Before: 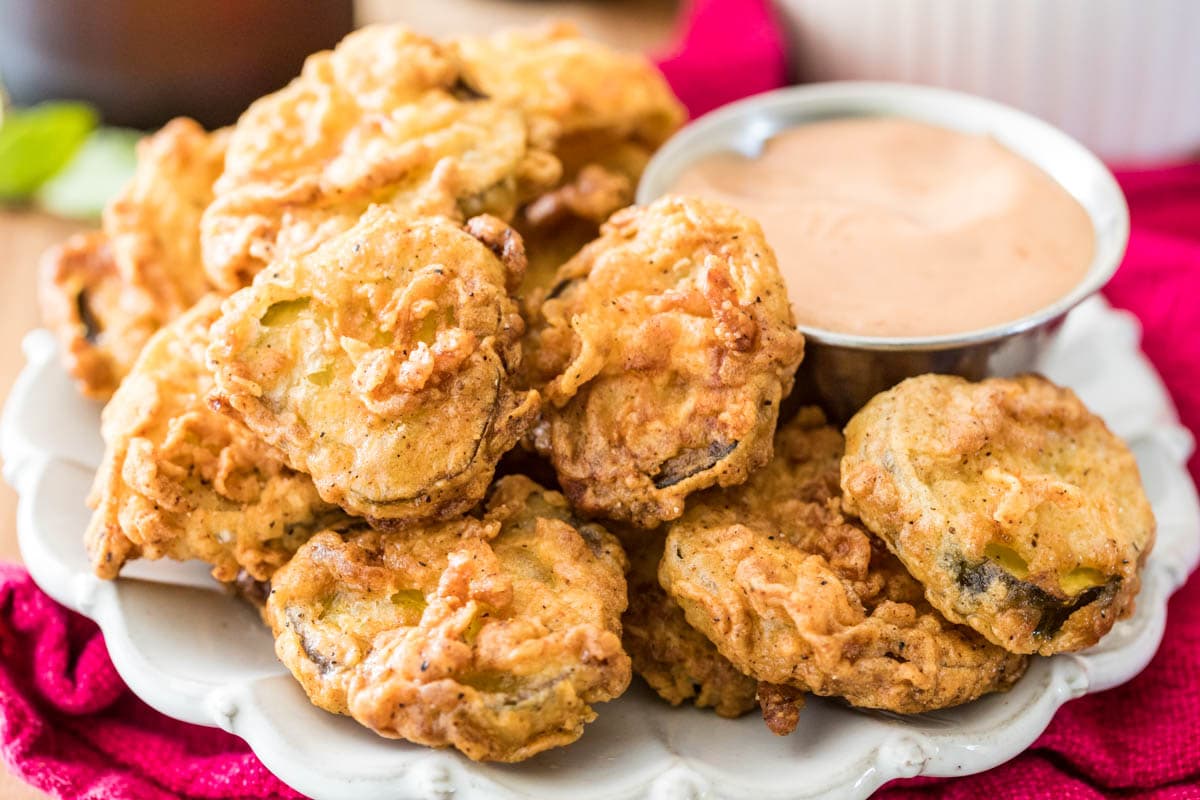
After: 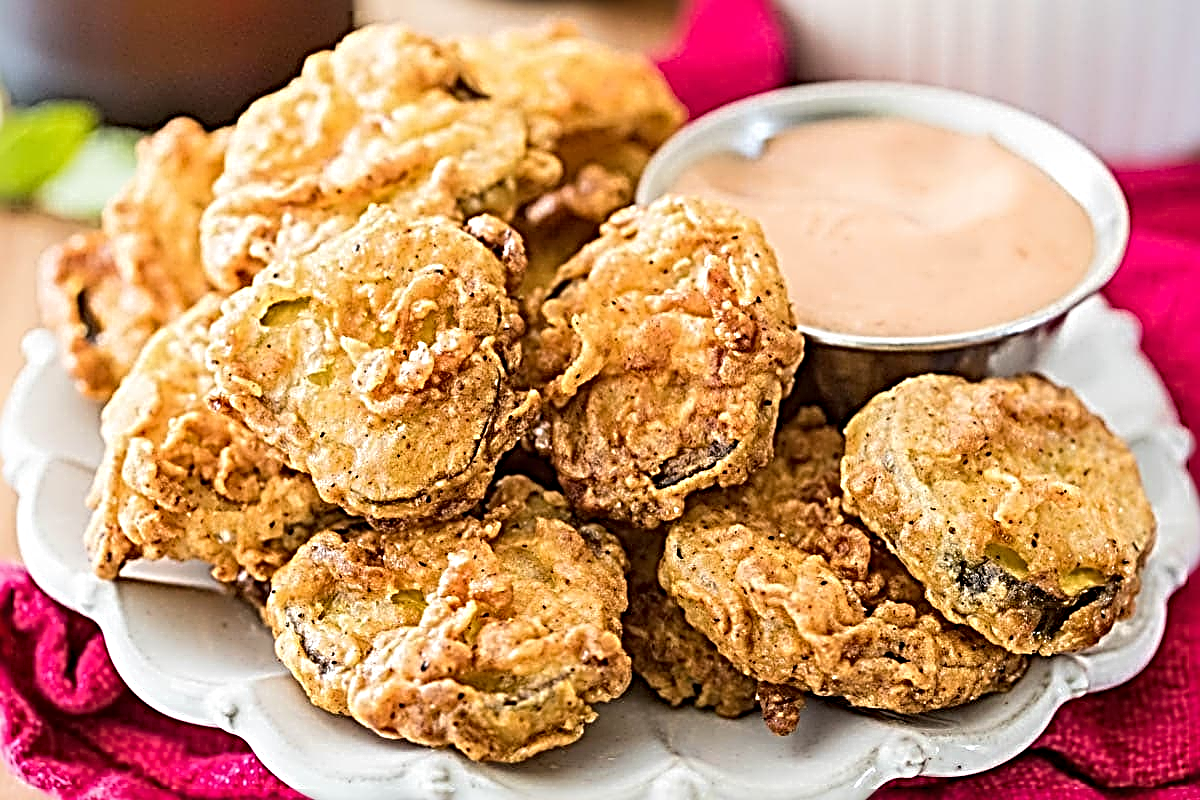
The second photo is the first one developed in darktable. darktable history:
sharpen: radius 4.043, amount 1.987
